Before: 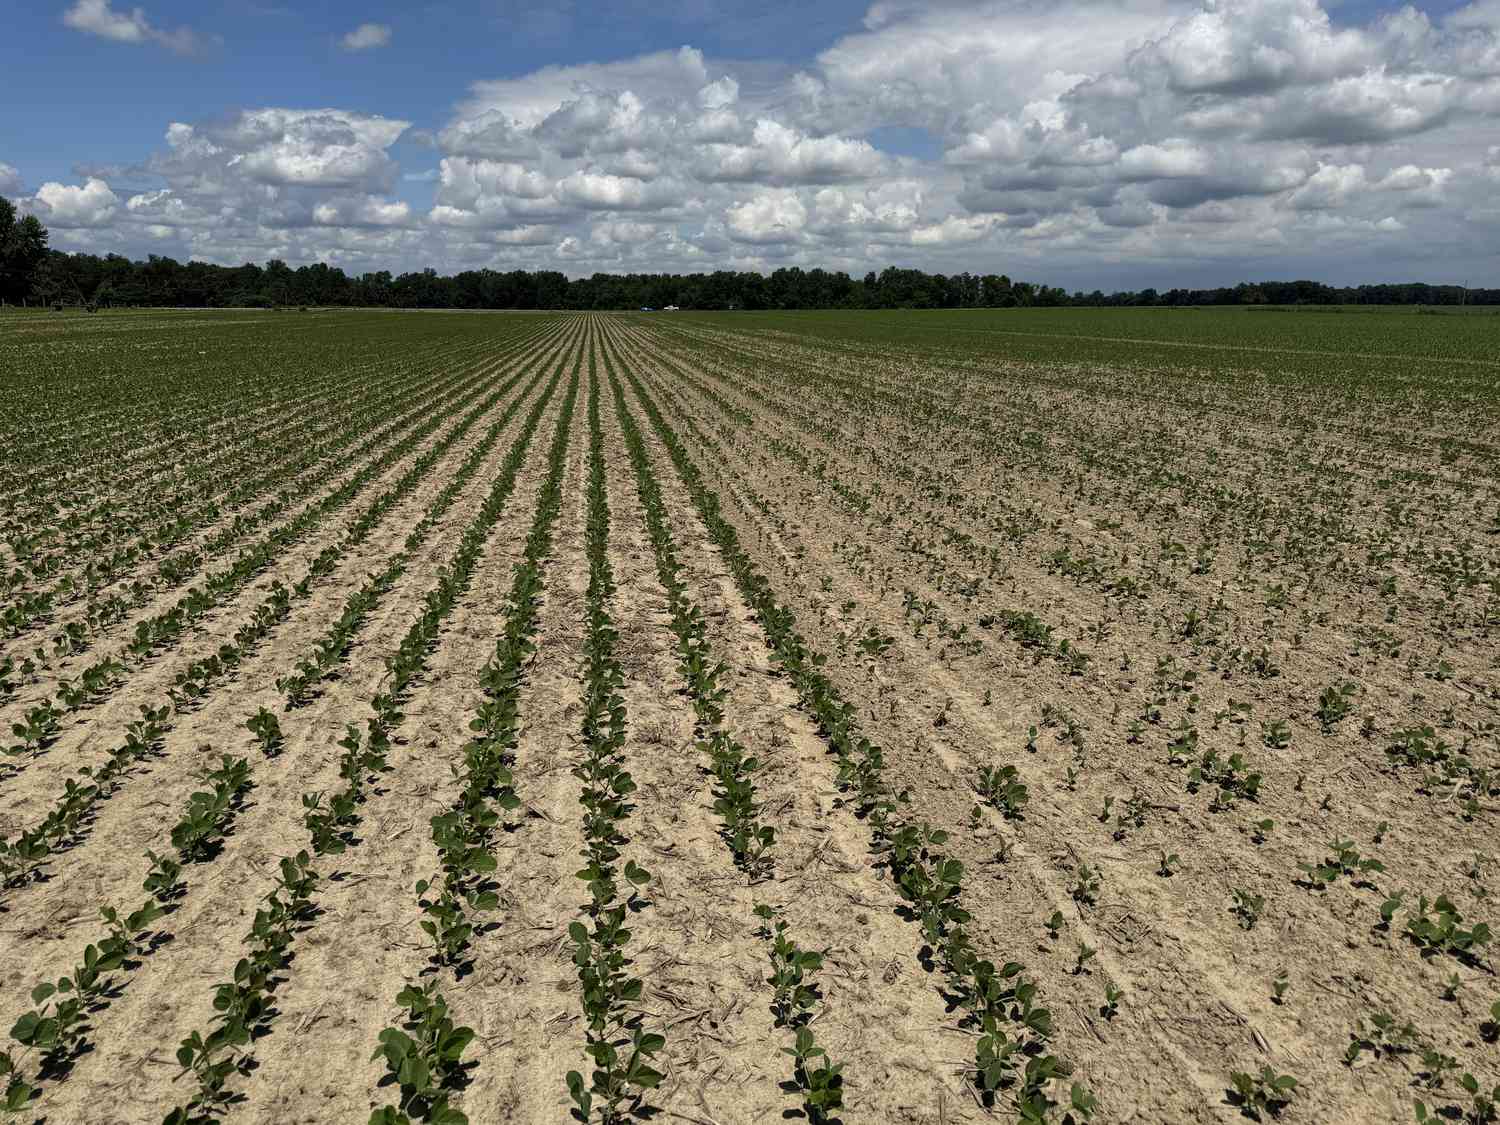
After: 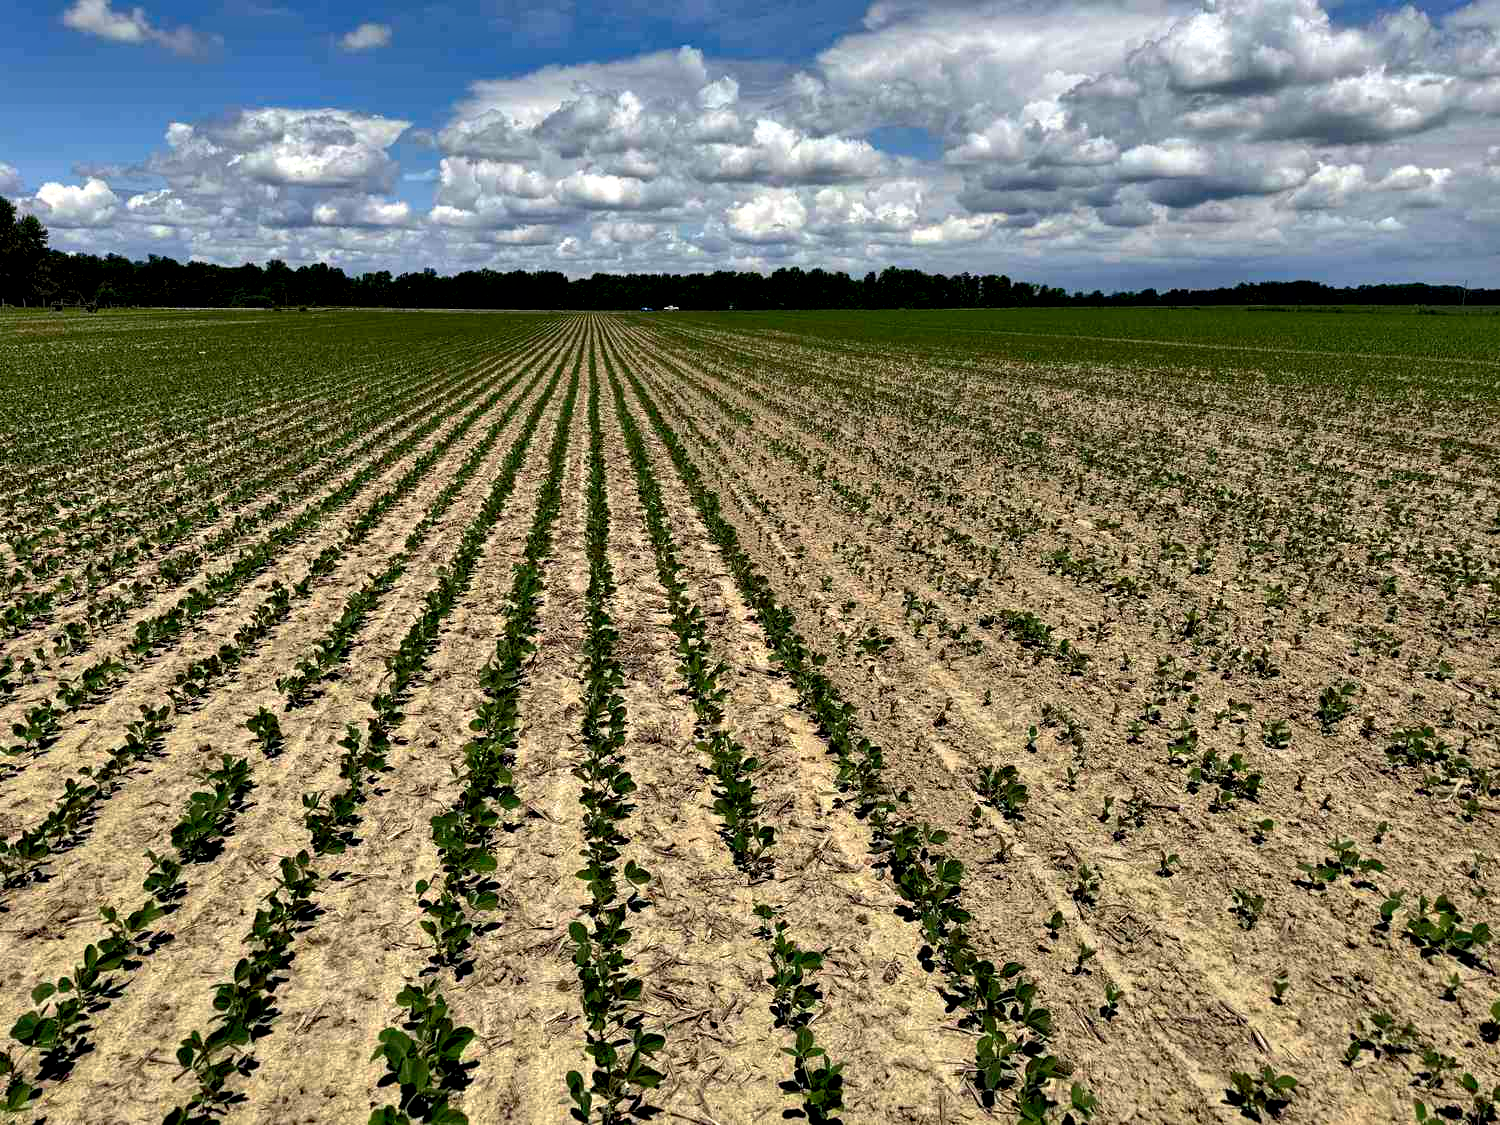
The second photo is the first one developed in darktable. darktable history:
shadows and highlights: on, module defaults
contrast brightness saturation: contrast 0.17, saturation 0.305
contrast equalizer: y [[0.6 ×6], [0.55 ×6], [0 ×6], [0 ×6], [0 ×6]]
